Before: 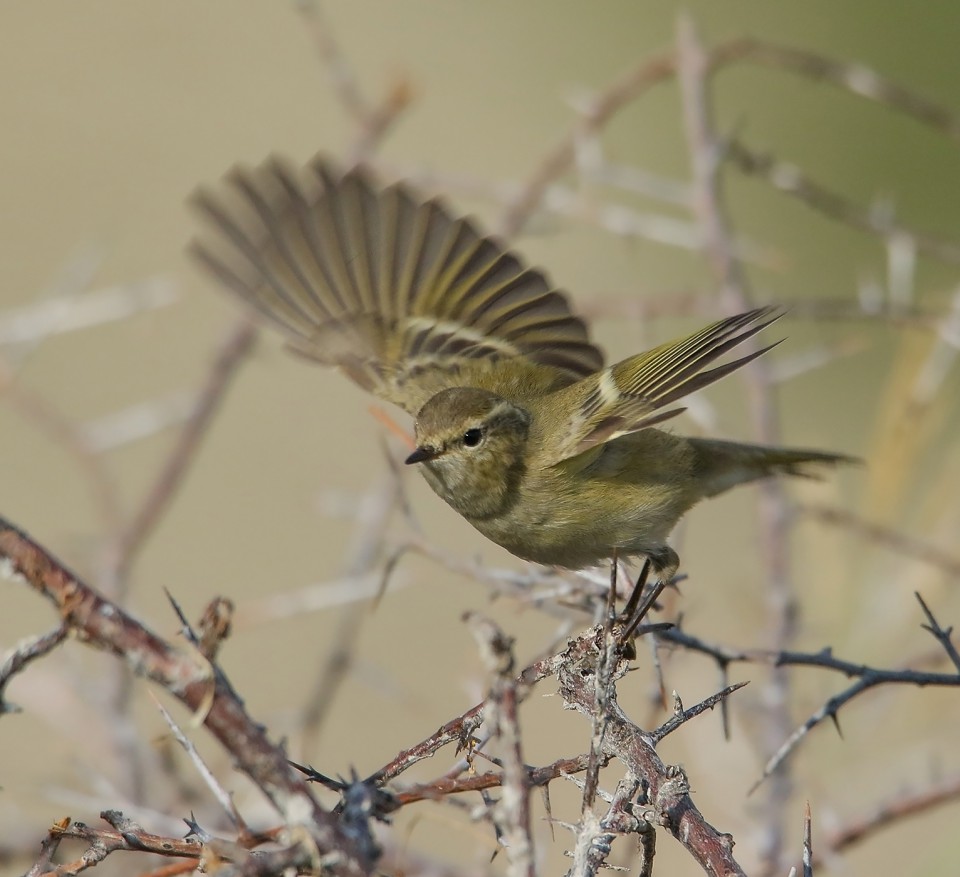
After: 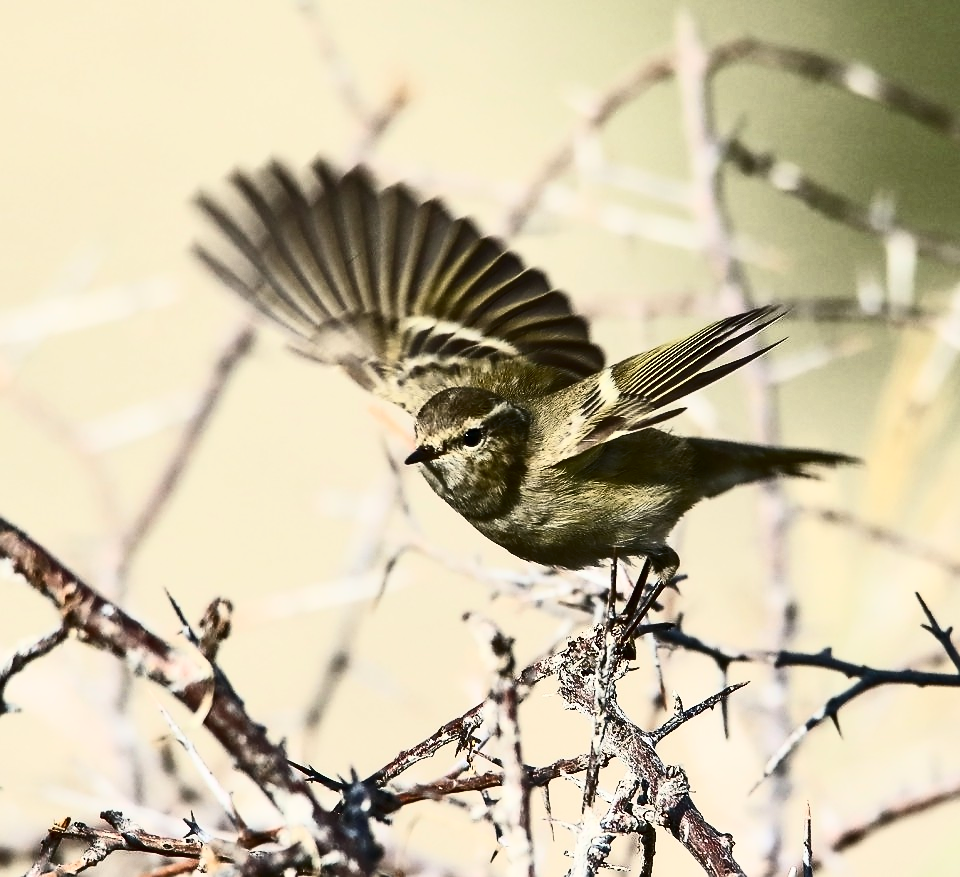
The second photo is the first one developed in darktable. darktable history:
contrast brightness saturation: contrast 0.94, brightness 0.199
sharpen: radius 0.977, amount 0.602
